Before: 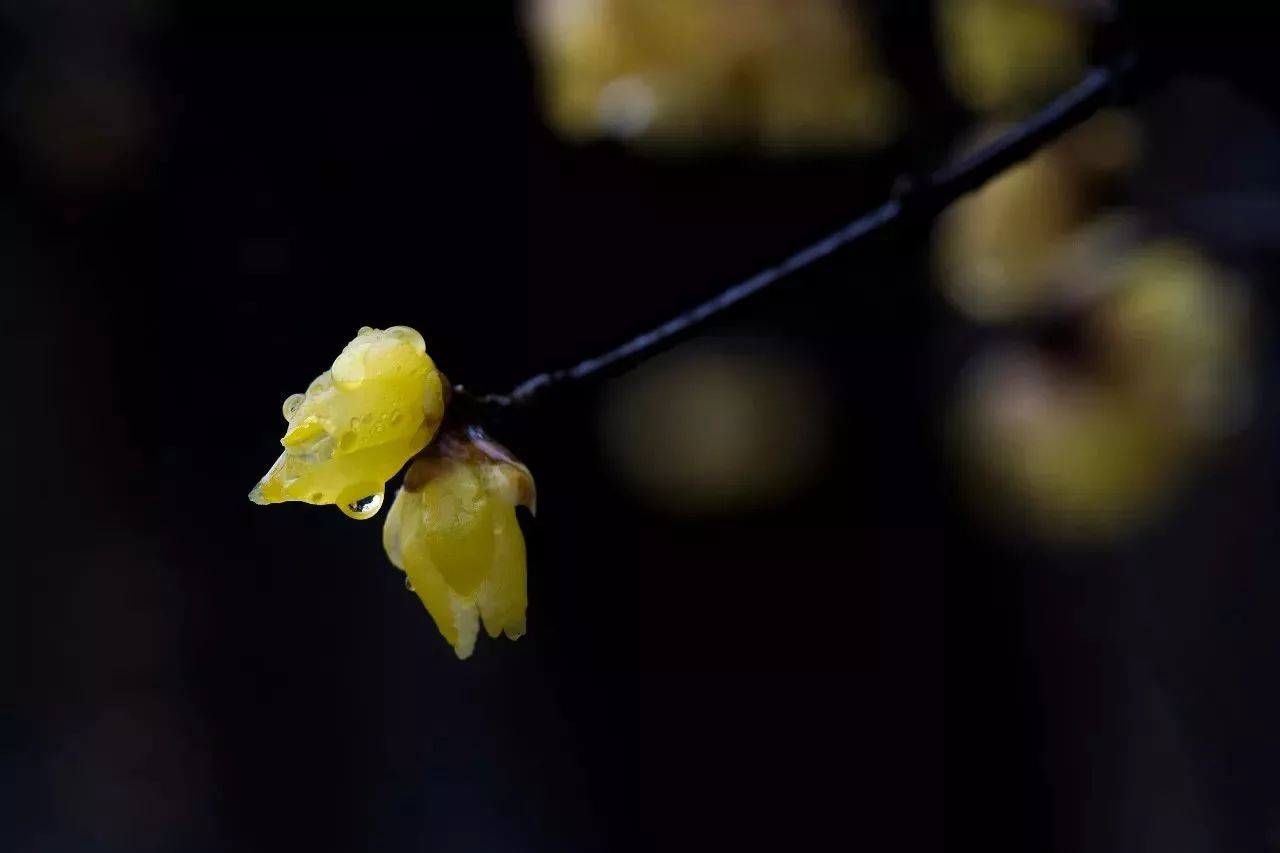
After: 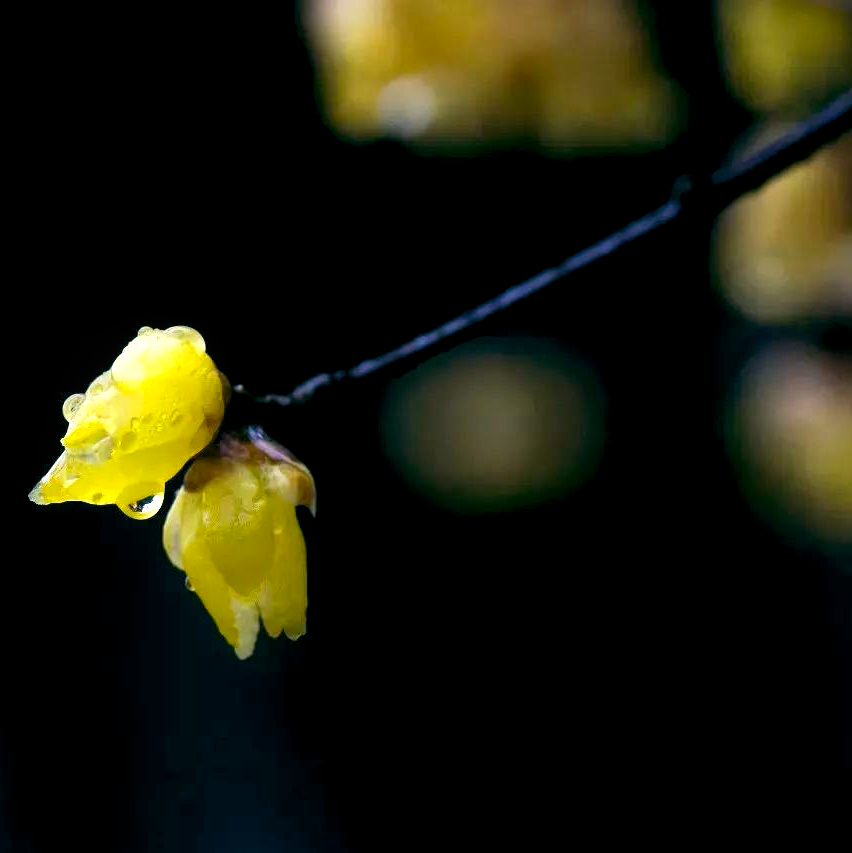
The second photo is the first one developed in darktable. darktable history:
local contrast: highlights 107%, shadows 98%, detail 120%, midtone range 0.2
crop: left 17.211%, right 16.152%
exposure: black level correction 0, exposure 0.696 EV, compensate highlight preservation false
color balance rgb: global offset › luminance -0.349%, global offset › chroma 0.116%, global offset › hue 166.24°, linear chroma grading › global chroma 14.37%, perceptual saturation grading › global saturation 0.317%, global vibrance 14.603%
